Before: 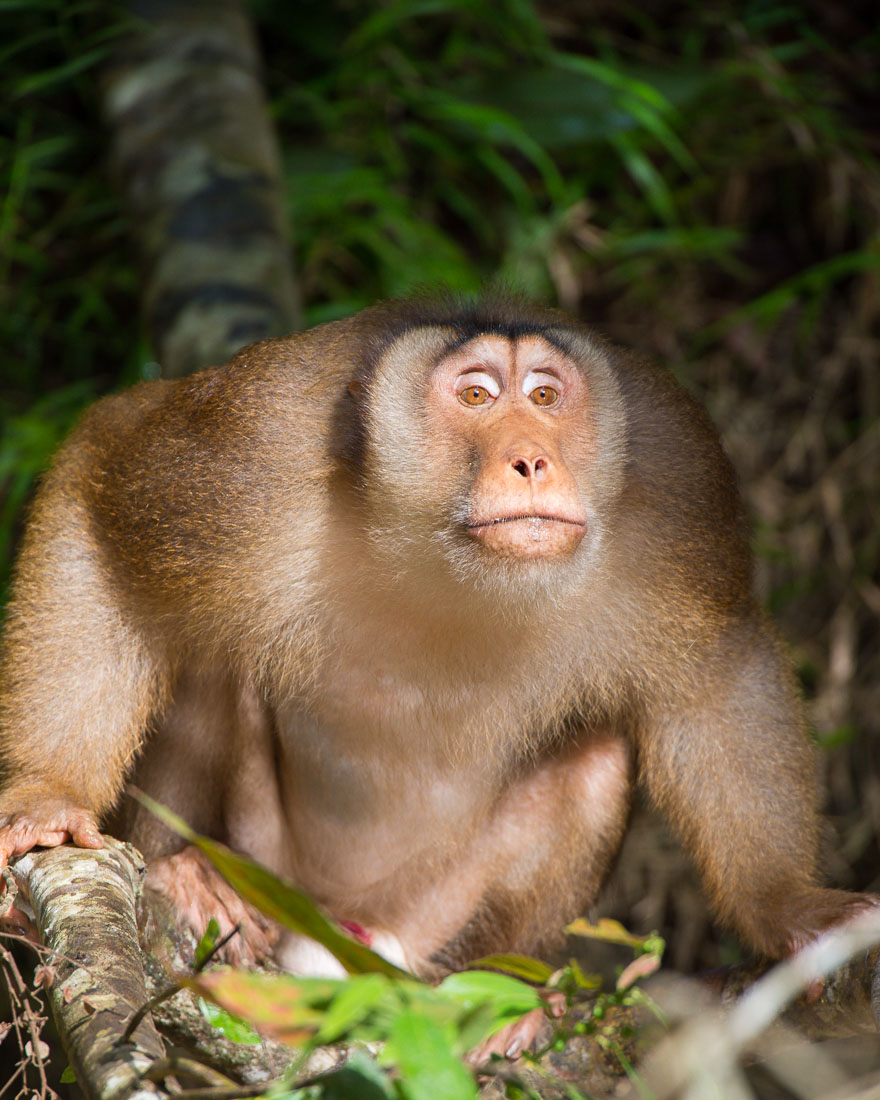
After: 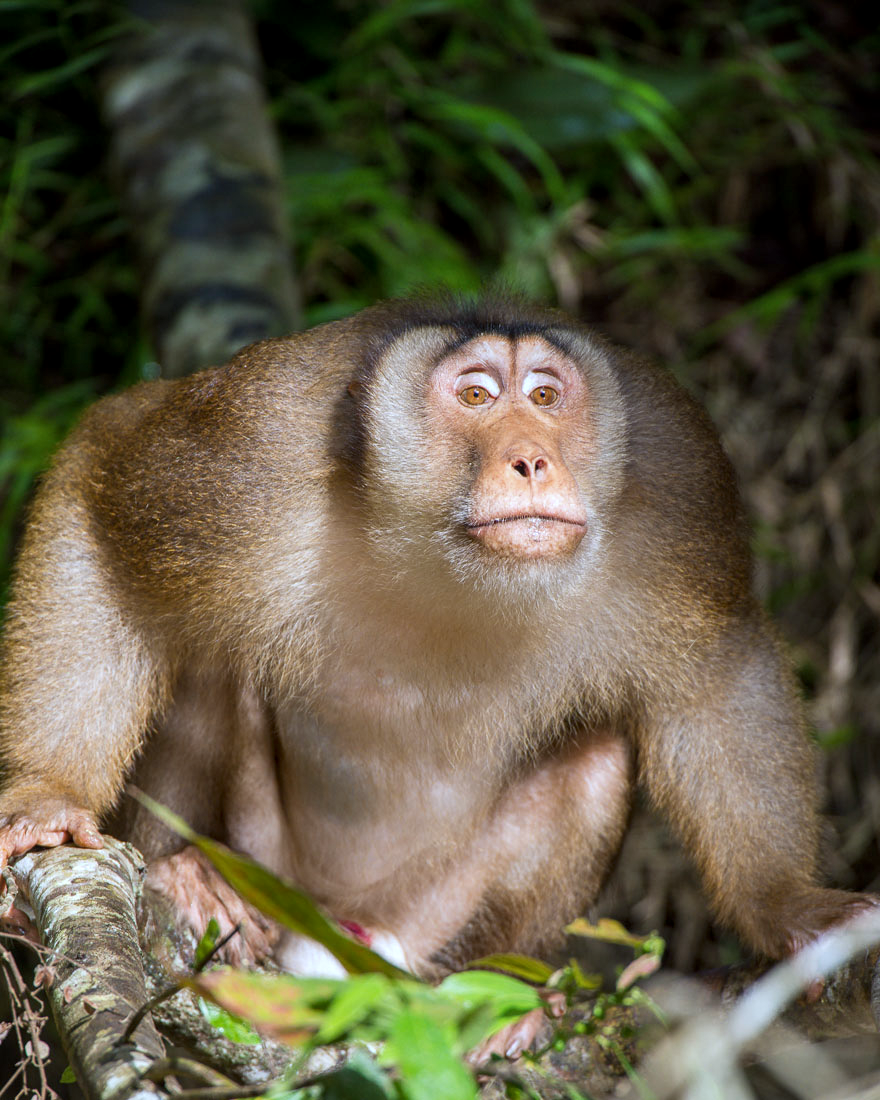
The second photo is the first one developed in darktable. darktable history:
white balance: red 0.924, blue 1.095
local contrast: on, module defaults
